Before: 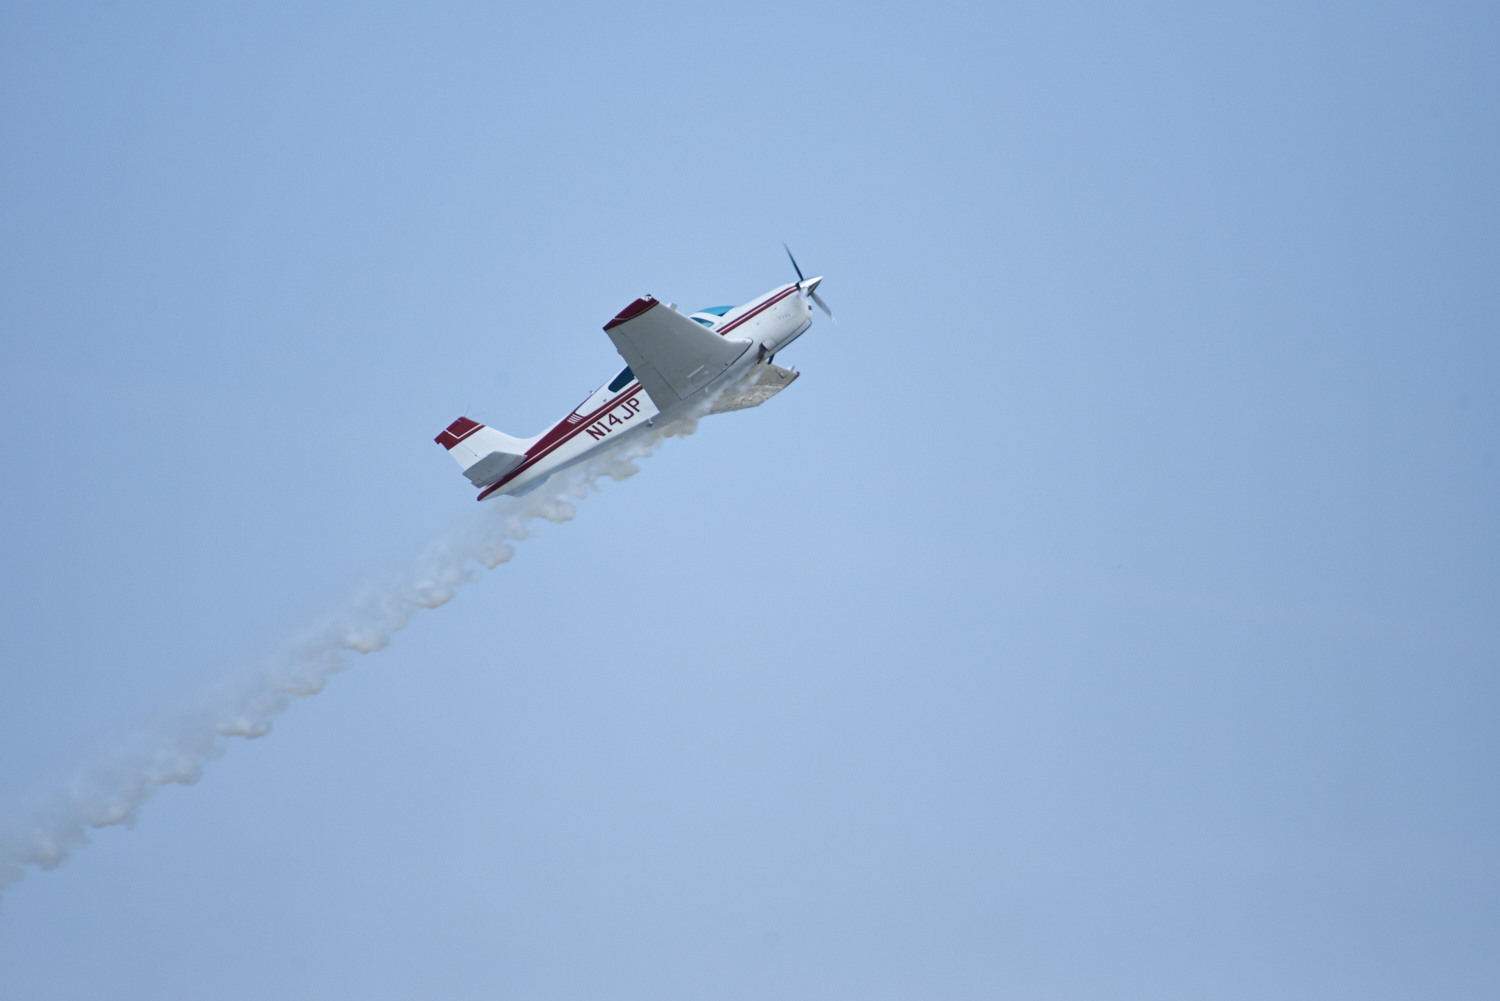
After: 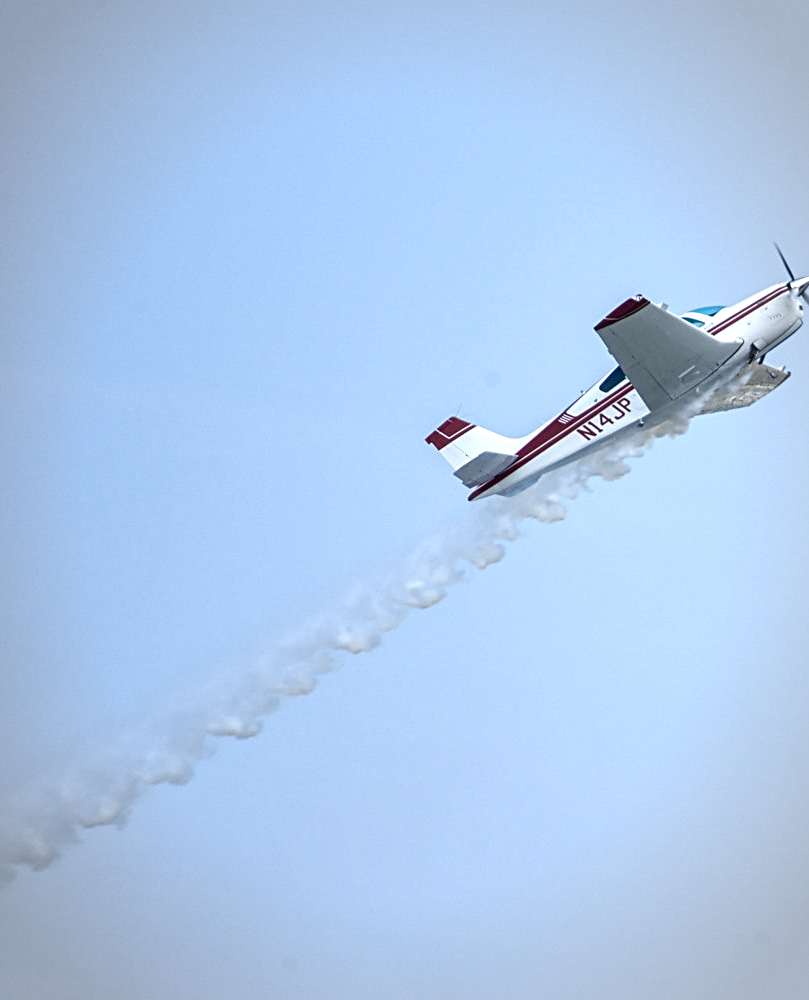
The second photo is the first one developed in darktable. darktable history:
vignetting: brightness -0.327, automatic ratio true
sharpen: on, module defaults
base curve: preserve colors none
local contrast: detail 150%
exposure: black level correction 0, exposure 0.499 EV, compensate exposure bias true, compensate highlight preservation false
crop: left 0.641%, right 45.423%, bottom 0.08%
